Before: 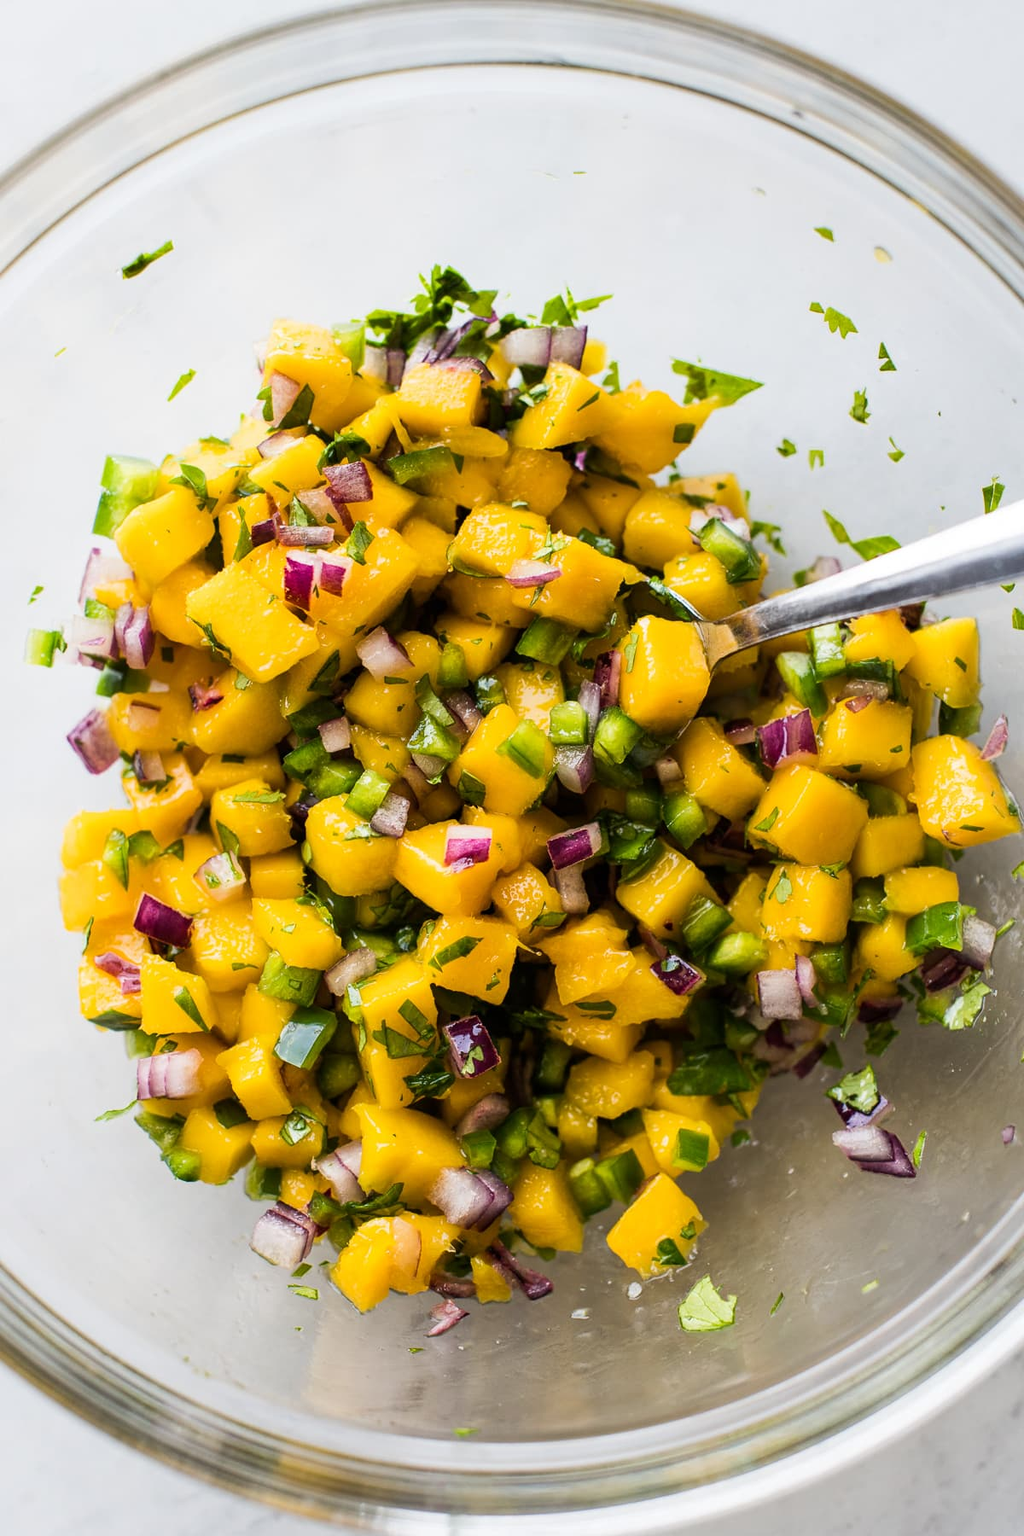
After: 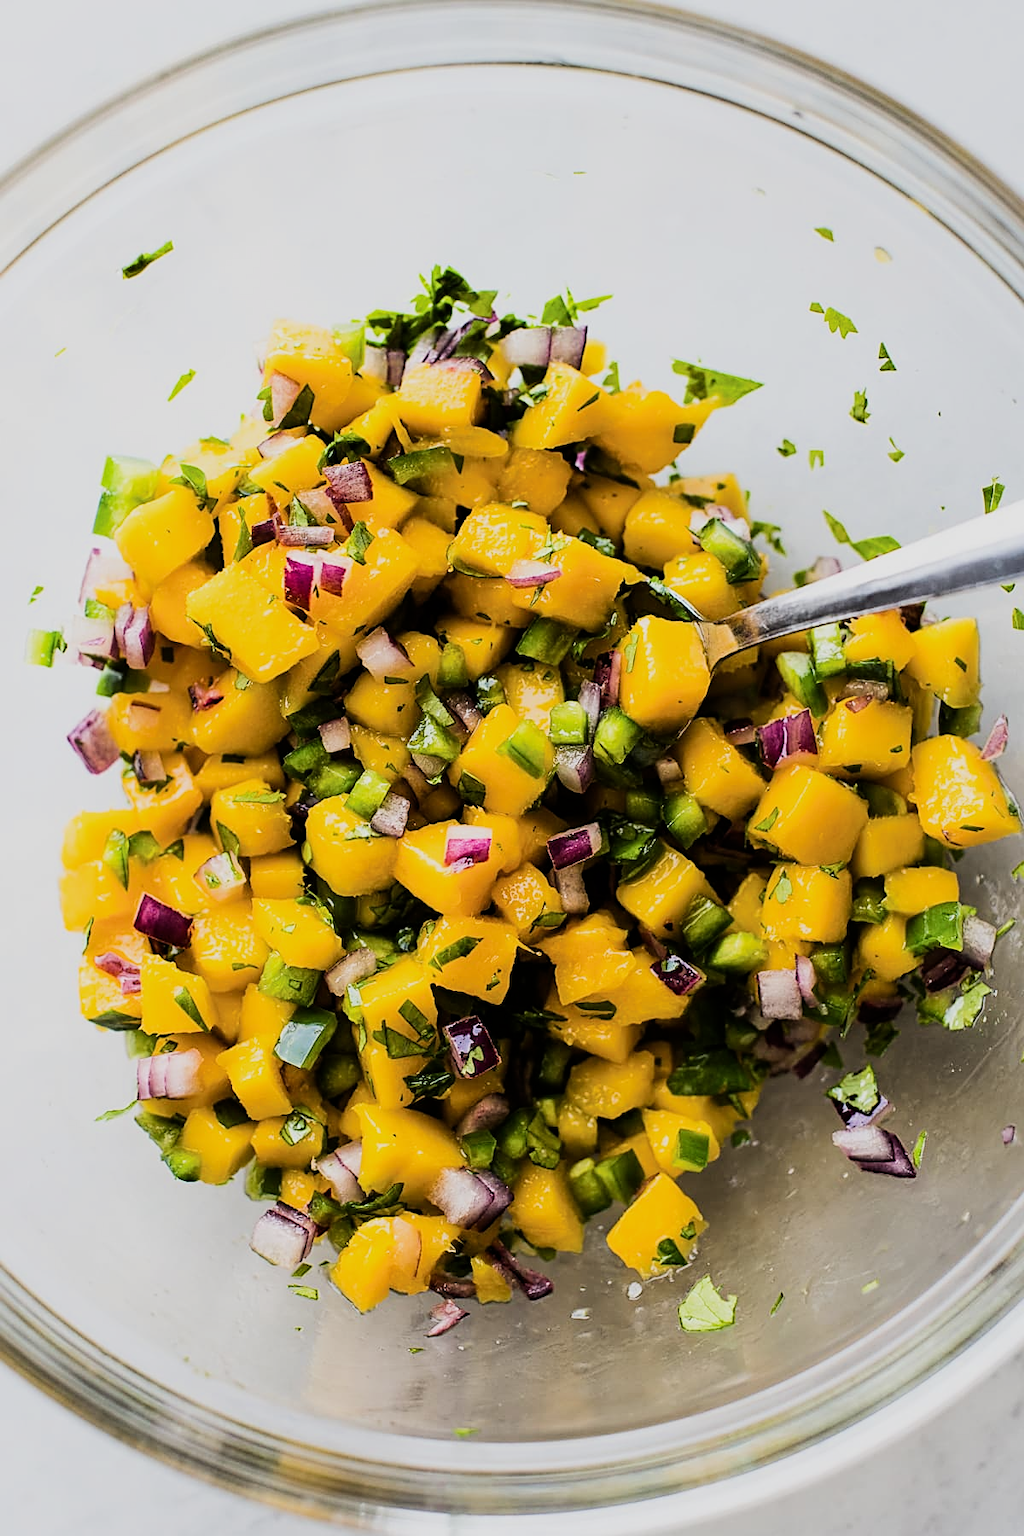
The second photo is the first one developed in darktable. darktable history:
filmic rgb: black relative exposure -7.5 EV, white relative exposure 5 EV, hardness 3.31, contrast 1.3, contrast in shadows safe
sharpen: on, module defaults
